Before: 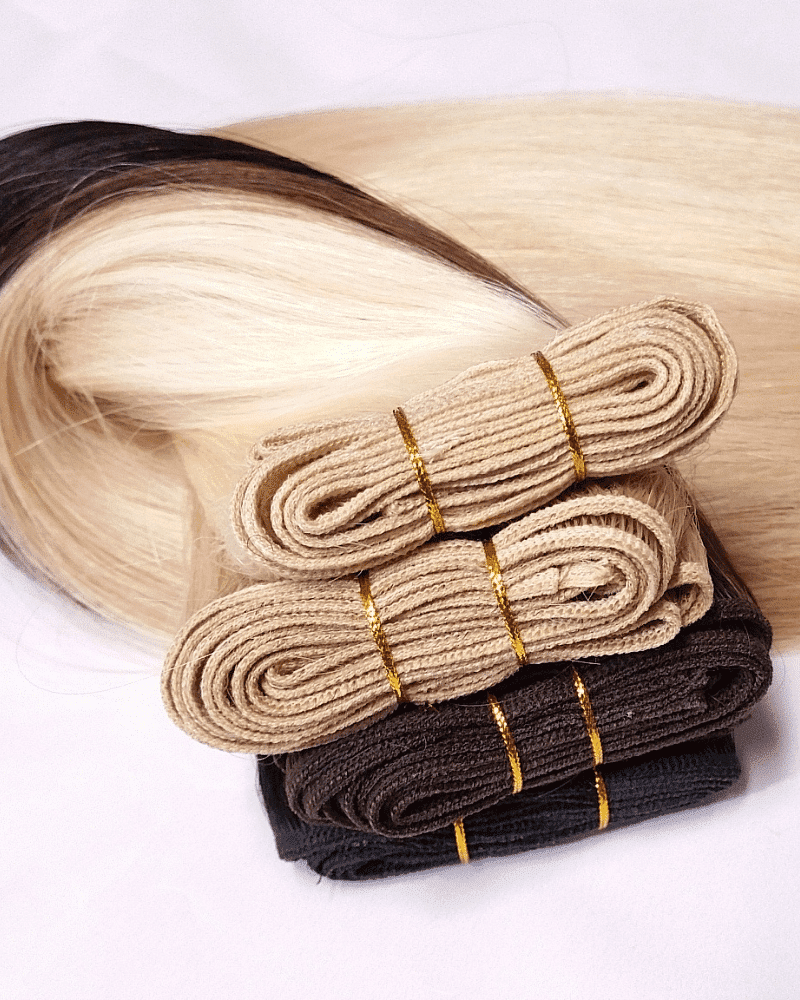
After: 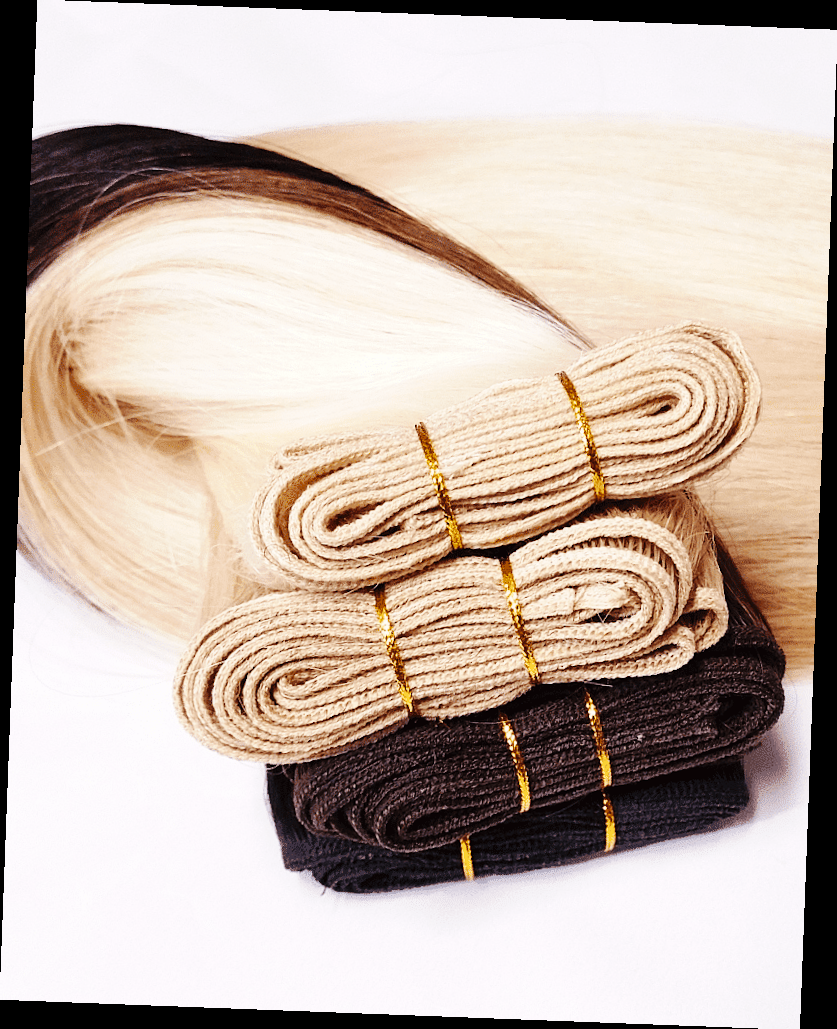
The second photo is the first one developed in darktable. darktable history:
base curve: curves: ch0 [(0, 0) (0.036, 0.025) (0.121, 0.166) (0.206, 0.329) (0.605, 0.79) (1, 1)], preserve colors none
rotate and perspective: rotation 2.17°, automatic cropping off
